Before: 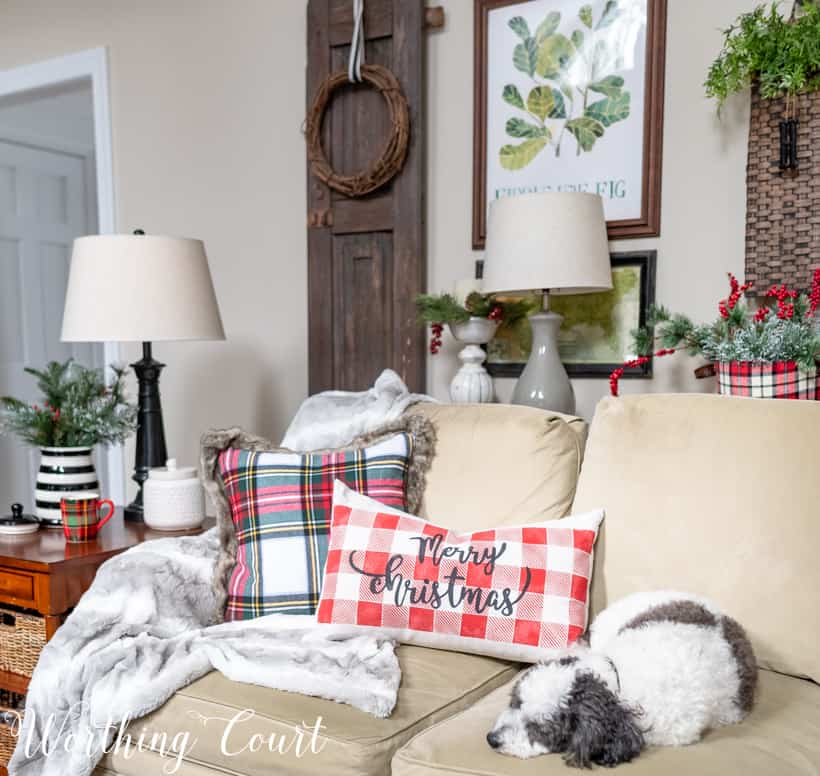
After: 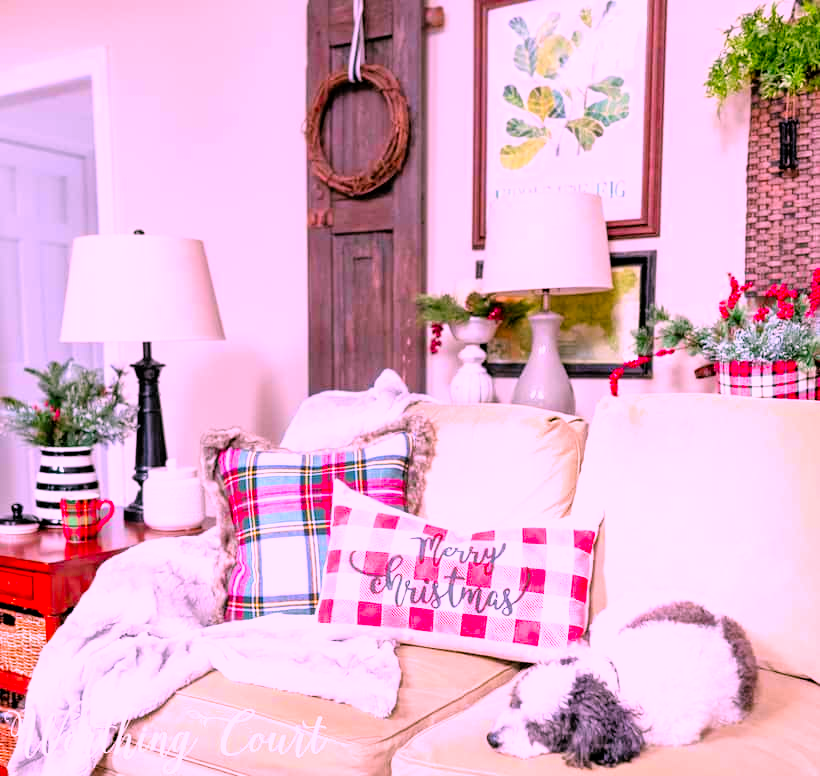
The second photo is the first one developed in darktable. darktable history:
exposure: black level correction 0, exposure 1 EV, compensate highlight preservation false
color correction: highlights a* 19.4, highlights b* -11.75, saturation 1.69
filmic rgb: black relative exposure -5.86 EV, white relative exposure 3.39 EV, hardness 3.68, color science v6 (2022)
